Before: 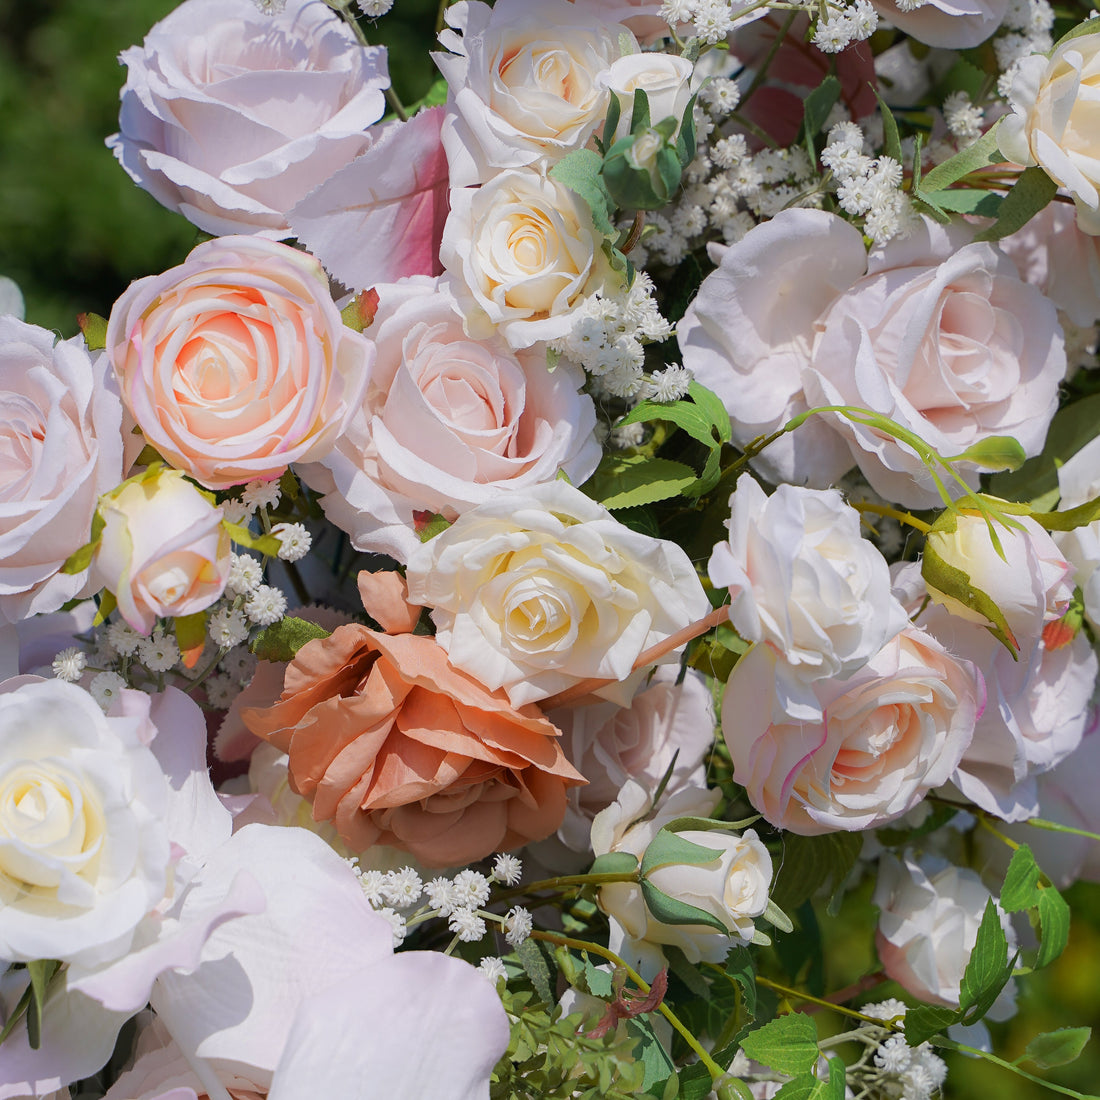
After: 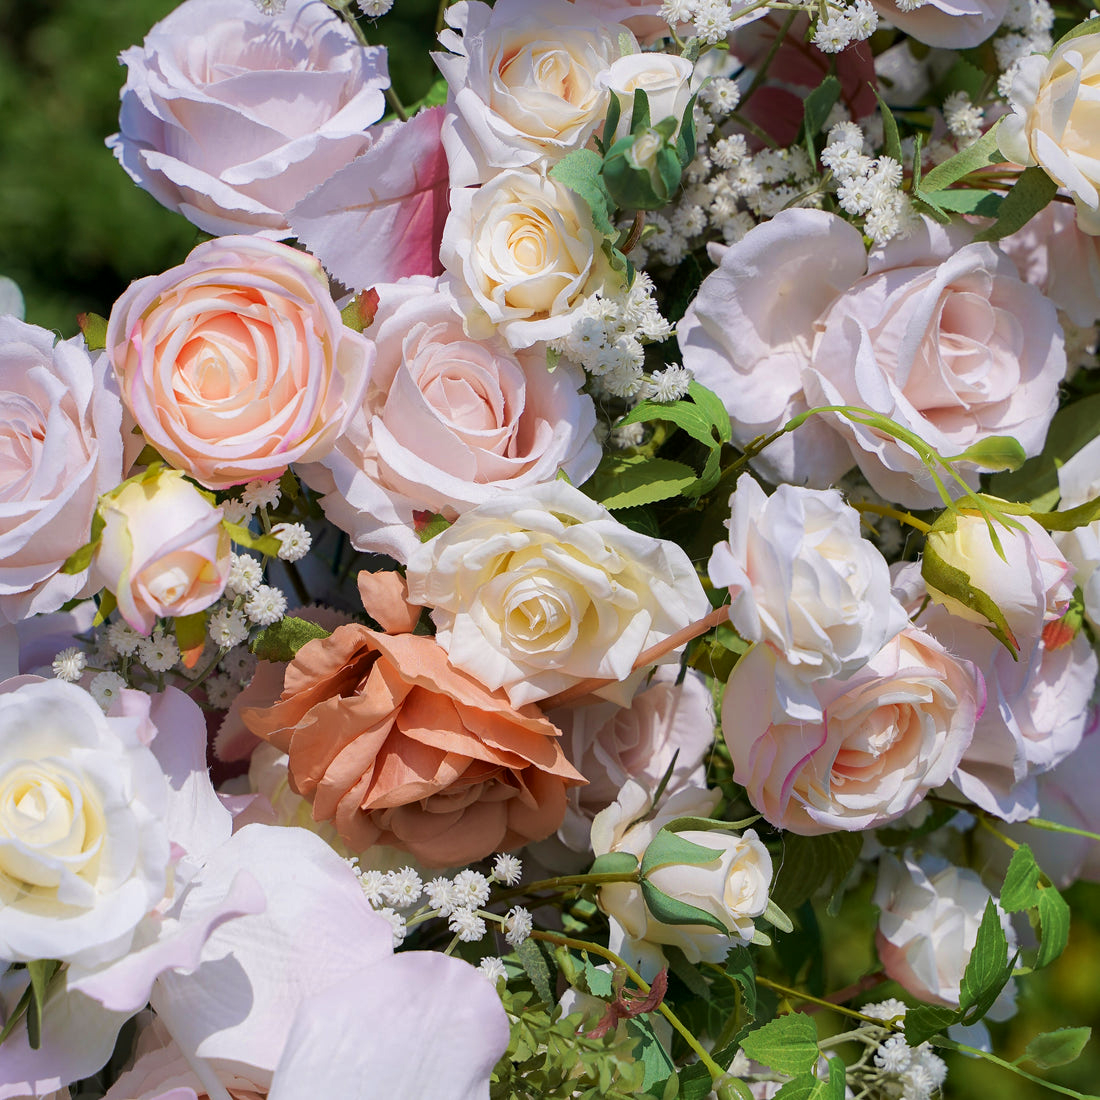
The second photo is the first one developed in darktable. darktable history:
exposure: compensate highlight preservation false
local contrast: mode bilateral grid, contrast 19, coarseness 50, detail 138%, midtone range 0.2
velvia: on, module defaults
